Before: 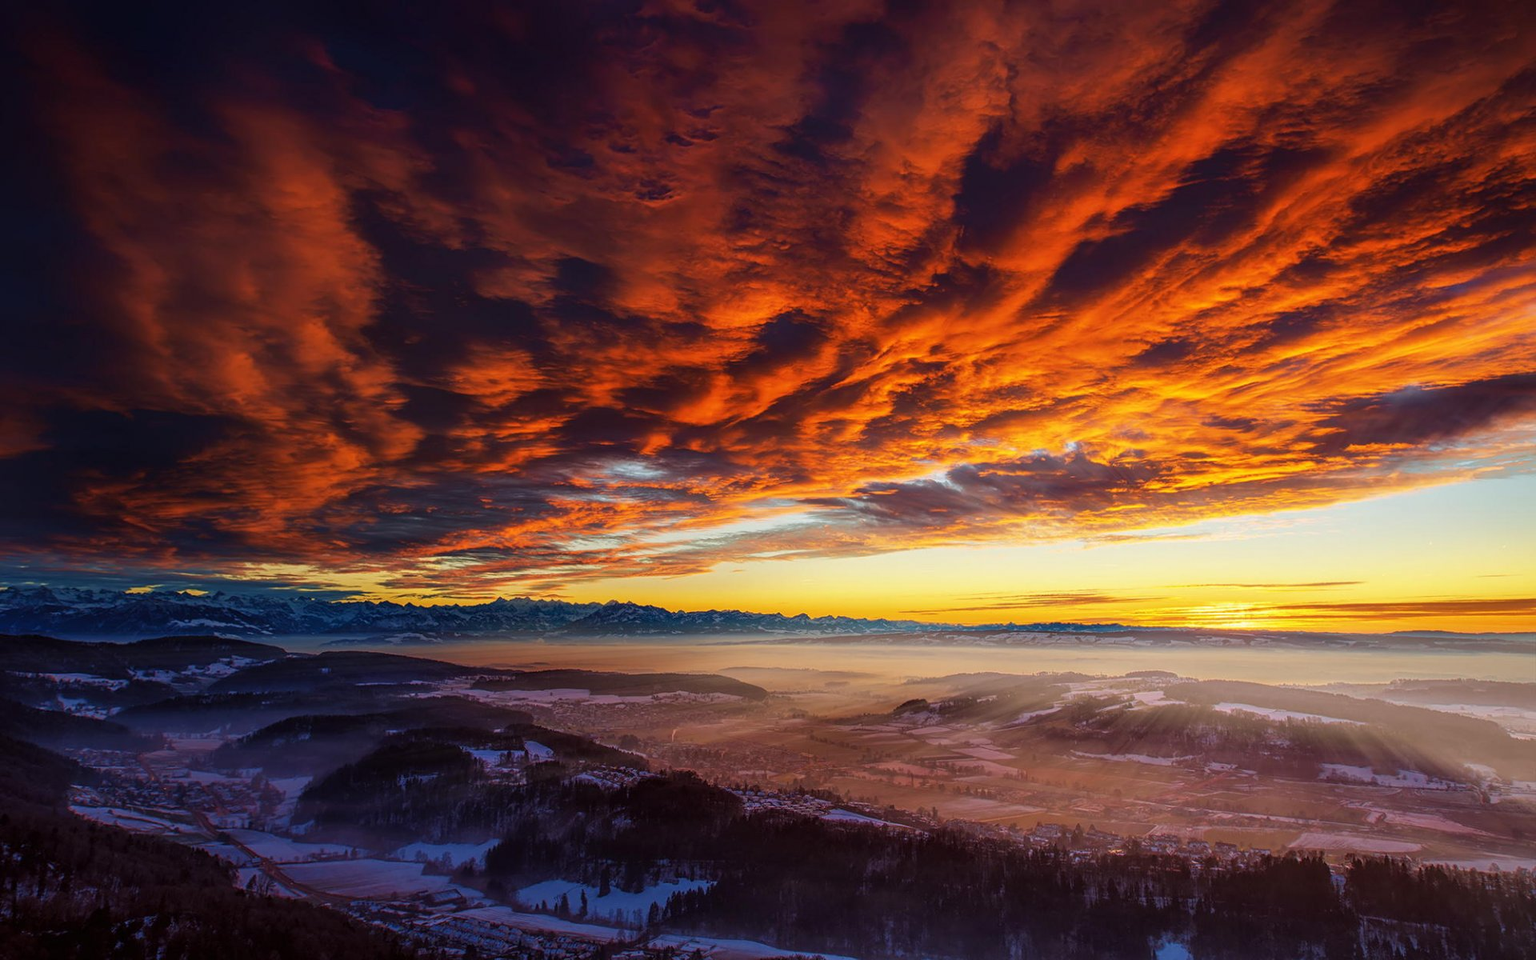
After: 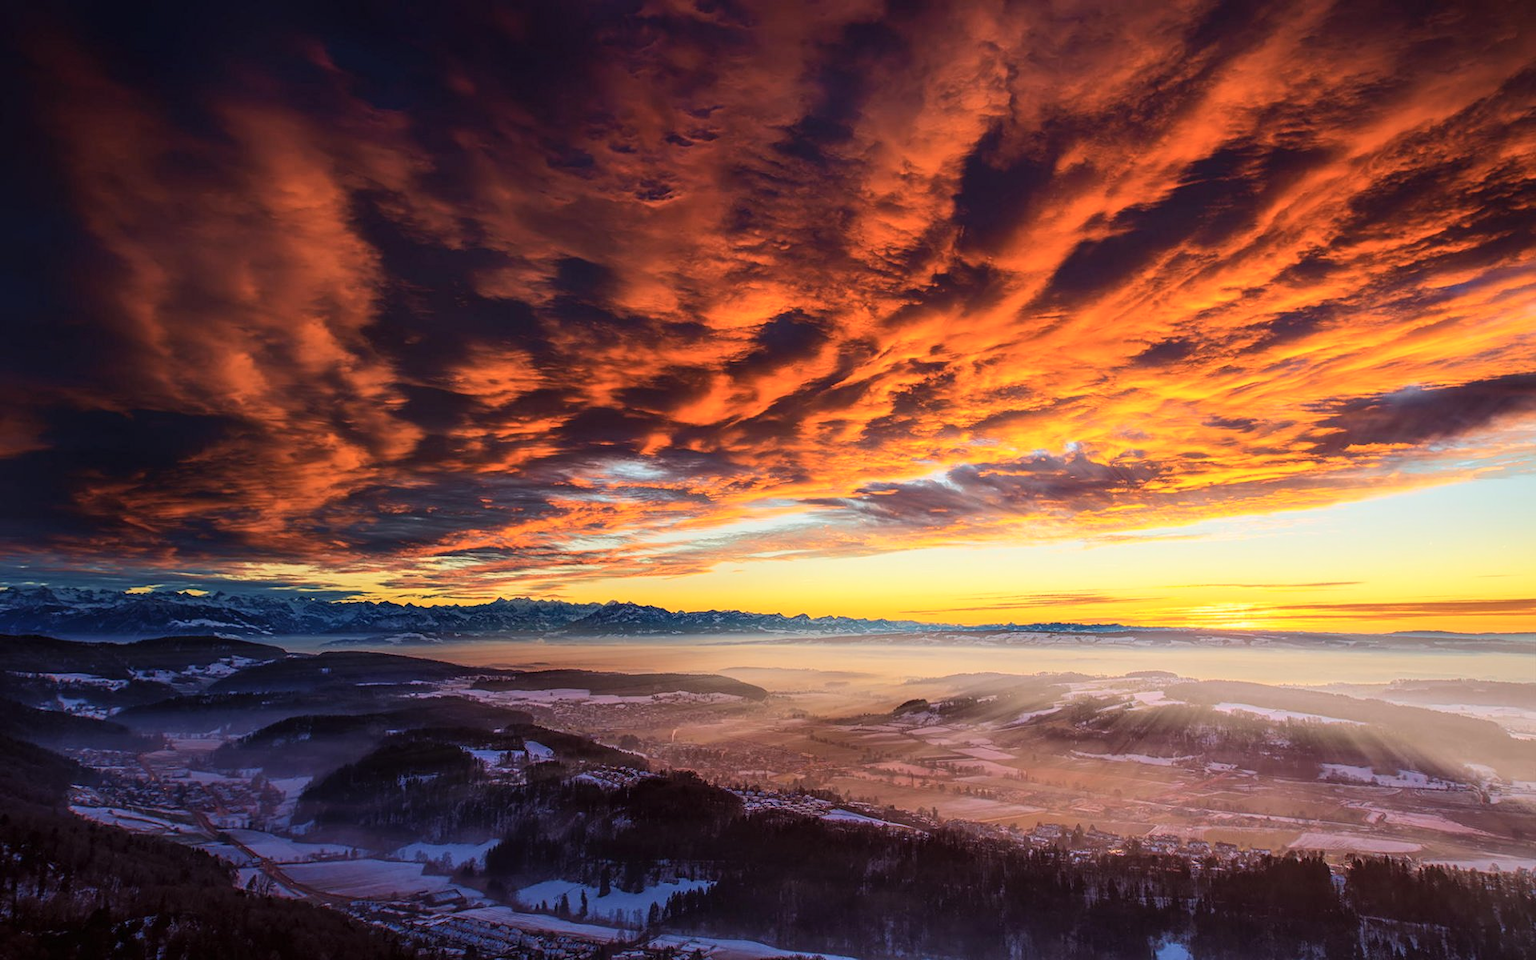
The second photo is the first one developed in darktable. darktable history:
tone curve: curves: ch0 [(0, 0) (0.003, 0.003) (0.011, 0.014) (0.025, 0.031) (0.044, 0.055) (0.069, 0.086) (0.1, 0.124) (0.136, 0.168) (0.177, 0.22) (0.224, 0.278) (0.277, 0.344) (0.335, 0.426) (0.399, 0.515) (0.468, 0.597) (0.543, 0.672) (0.623, 0.746) (0.709, 0.815) (0.801, 0.881) (0.898, 0.939) (1, 1)], color space Lab, independent channels, preserve colors none
